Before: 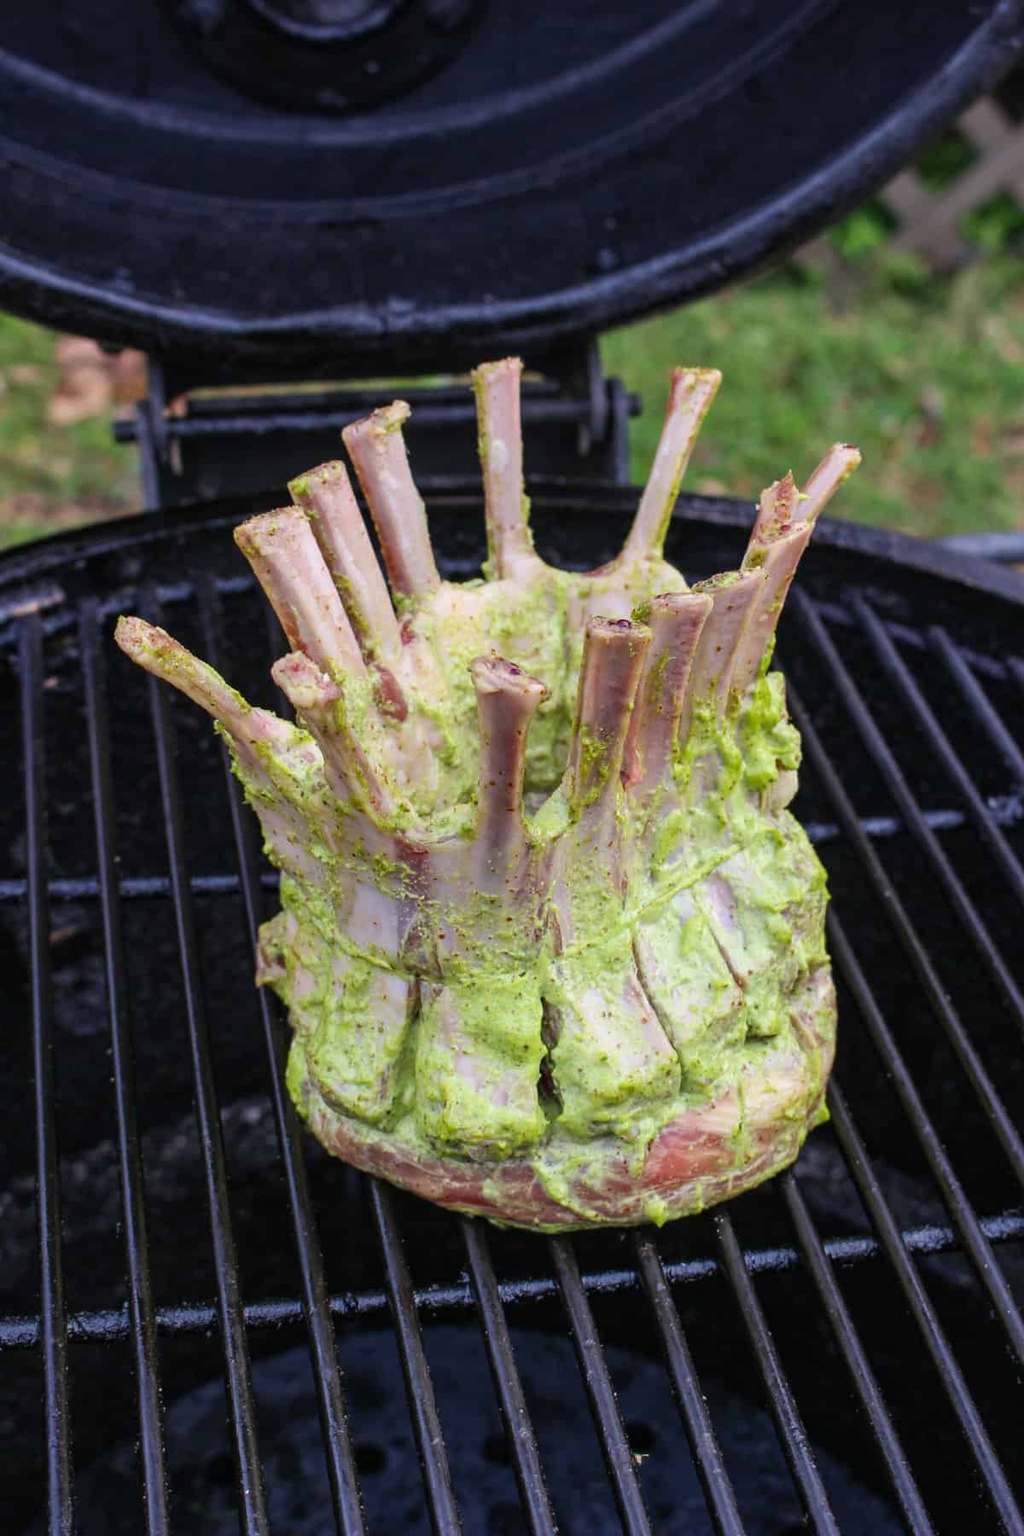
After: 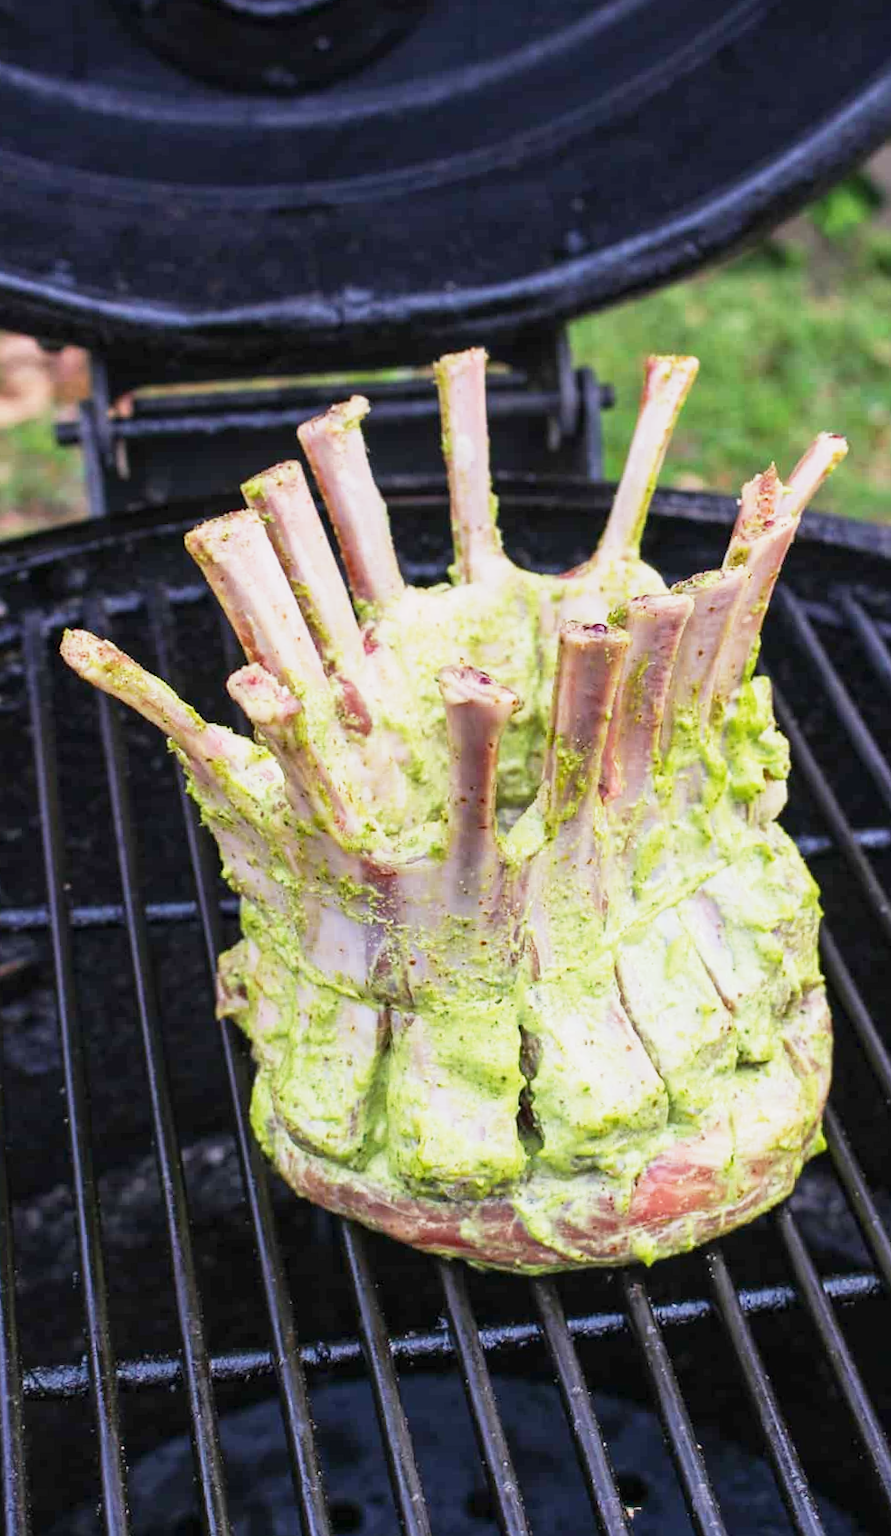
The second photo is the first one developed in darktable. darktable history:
exposure: exposure 0.3 EV, compensate highlight preservation false
base curve: curves: ch0 [(0, 0) (0.088, 0.125) (0.176, 0.251) (0.354, 0.501) (0.613, 0.749) (1, 0.877)], preserve colors none
crop and rotate: angle 1°, left 4.281%, top 0.642%, right 11.383%, bottom 2.486%
